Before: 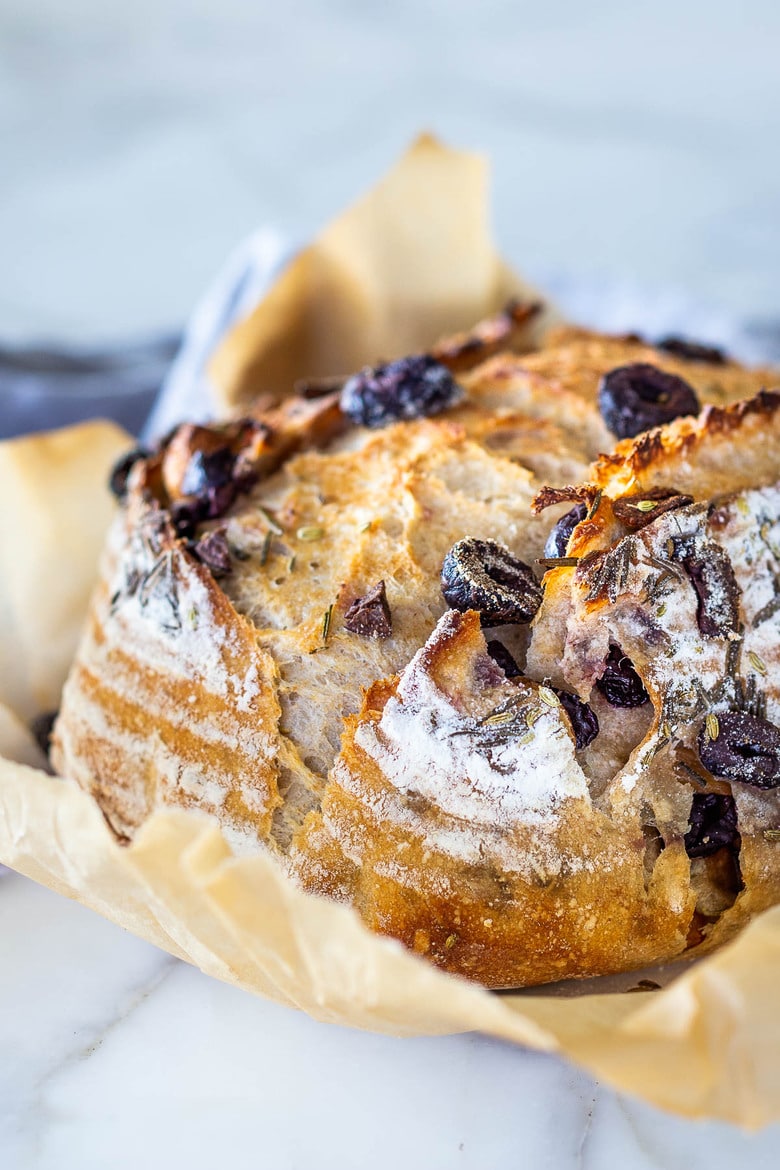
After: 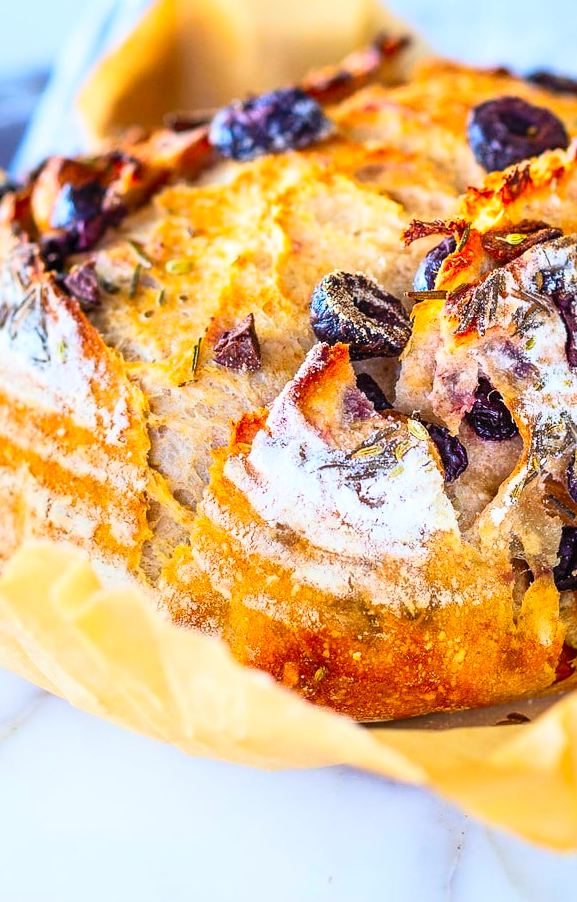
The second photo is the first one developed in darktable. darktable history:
fill light: on, module defaults
crop: left 16.871%, top 22.857%, right 9.116%
contrast brightness saturation: contrast 0.2, brightness 0.2, saturation 0.8
